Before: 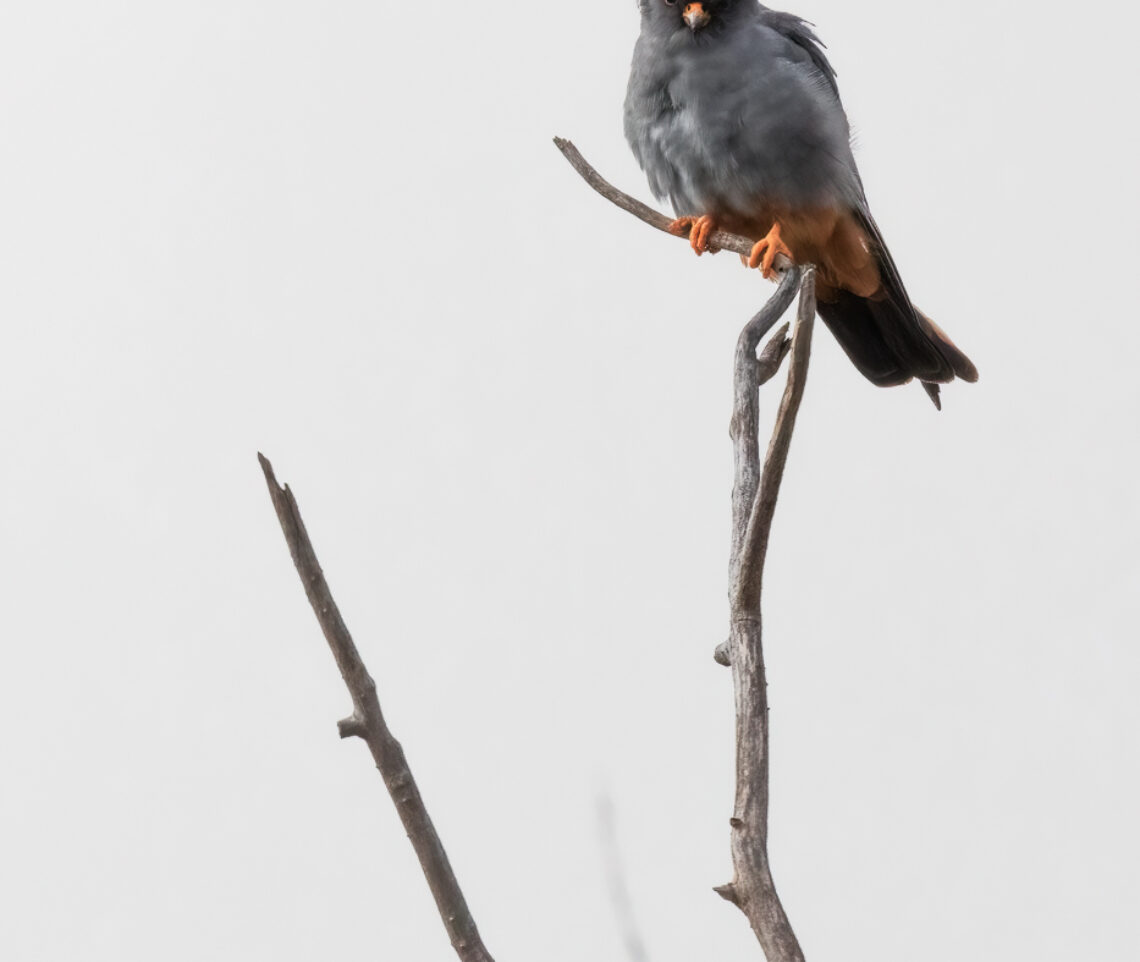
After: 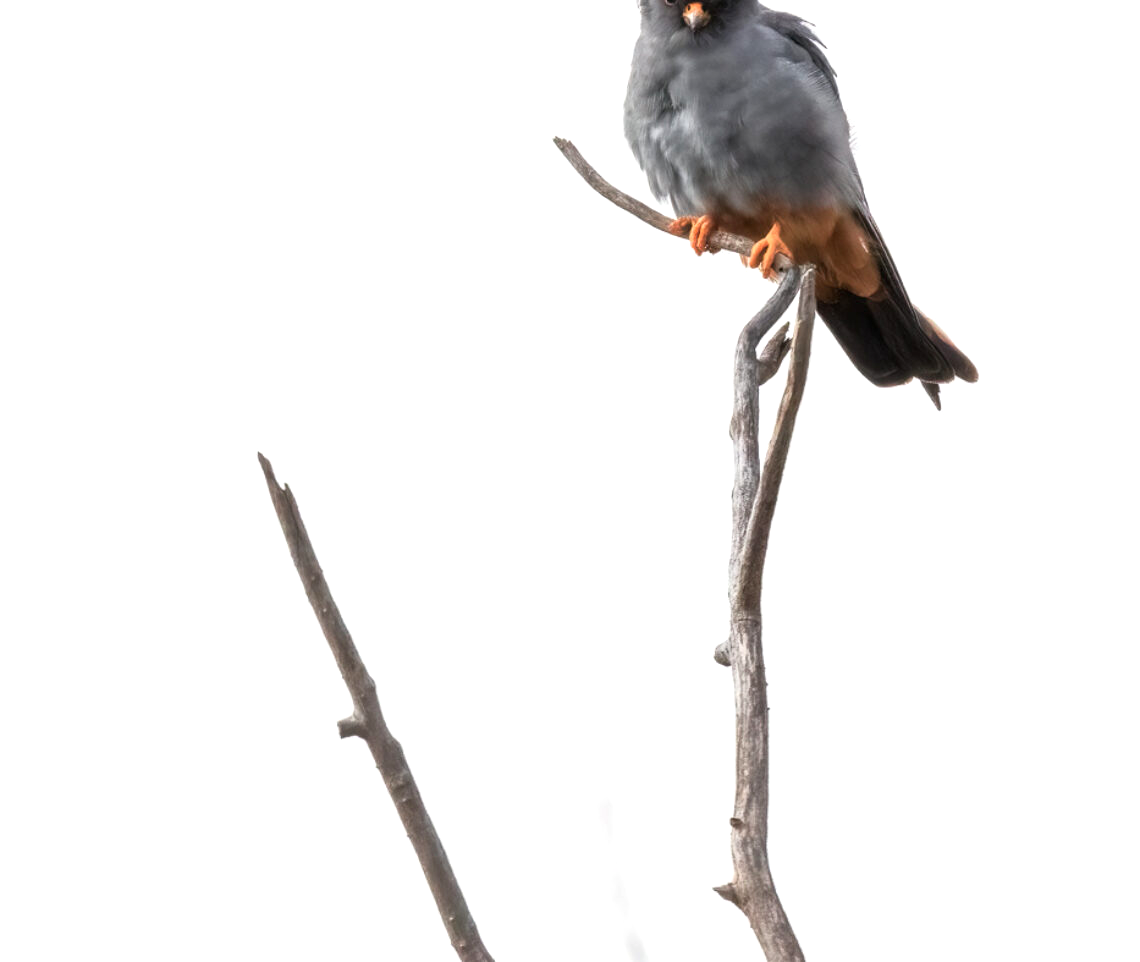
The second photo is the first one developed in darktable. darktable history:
color balance rgb: on, module defaults
exposure: black level correction 0.001, exposure 0.5 EV, compensate exposure bias true, compensate highlight preservation false
